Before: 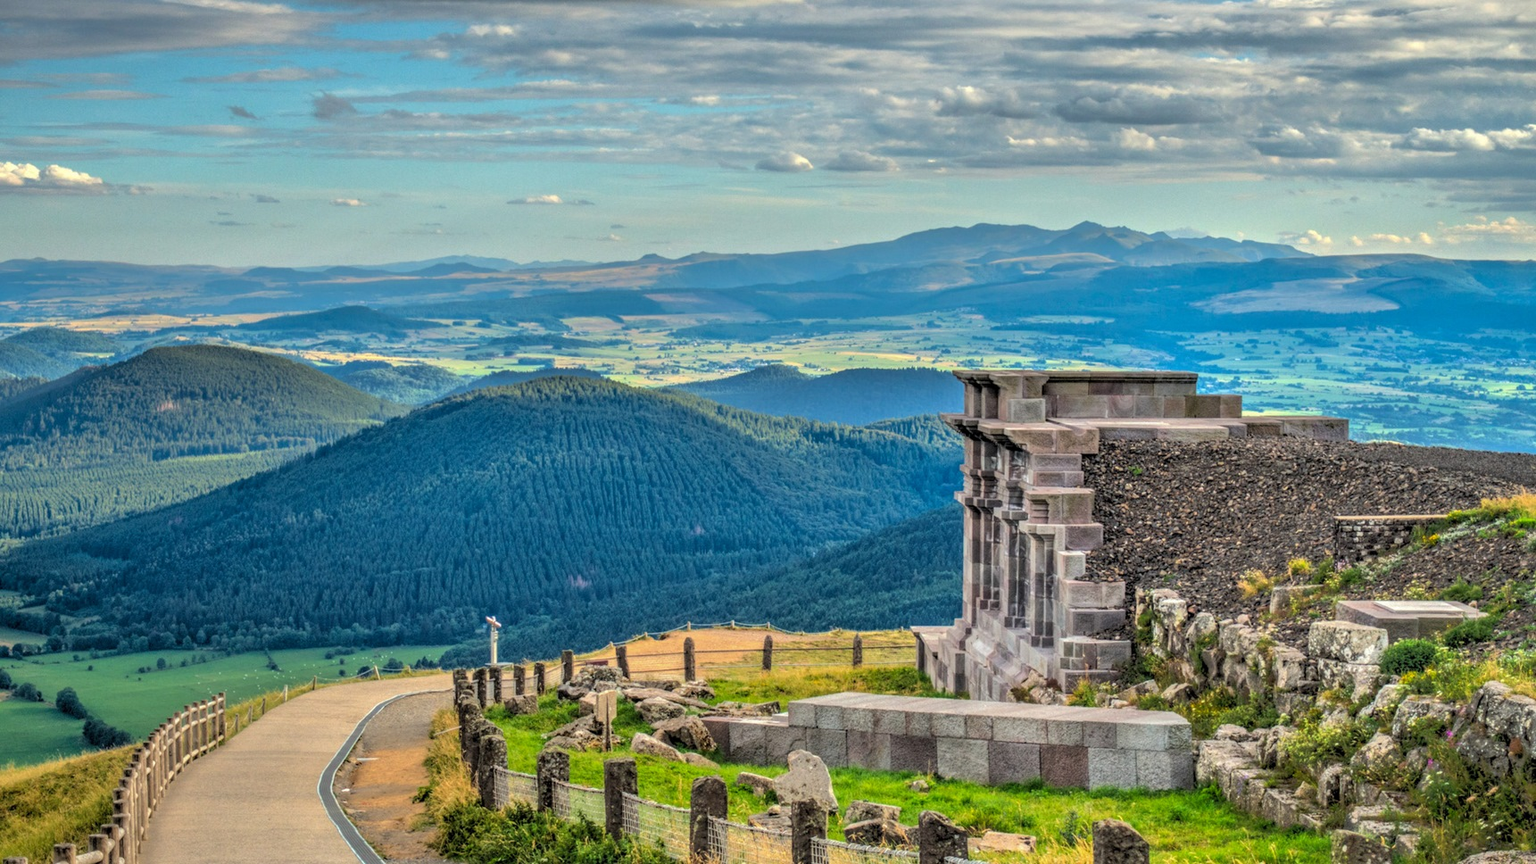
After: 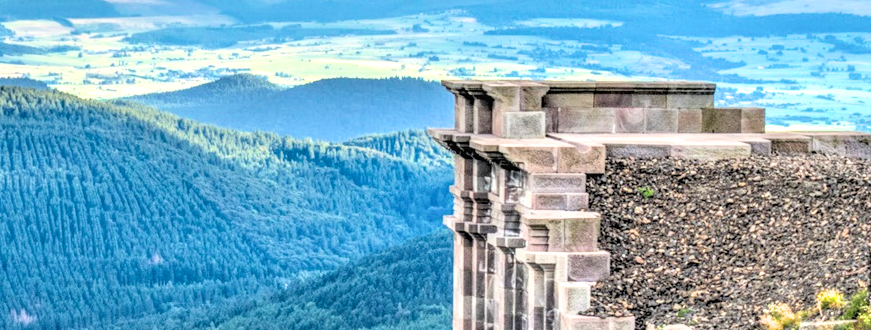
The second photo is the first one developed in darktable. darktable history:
exposure: black level correction 0, exposure 1.384 EV, compensate highlight preservation false
filmic rgb: middle gray luminance 9.13%, black relative exposure -10.64 EV, white relative exposure 3.43 EV, target black luminance 0%, hardness 5.99, latitude 59.53%, contrast 1.086, highlights saturation mix 5.24%, shadows ↔ highlights balance 29.09%
local contrast: on, module defaults
crop: left 36.389%, top 34.678%, right 12.967%, bottom 31.176%
